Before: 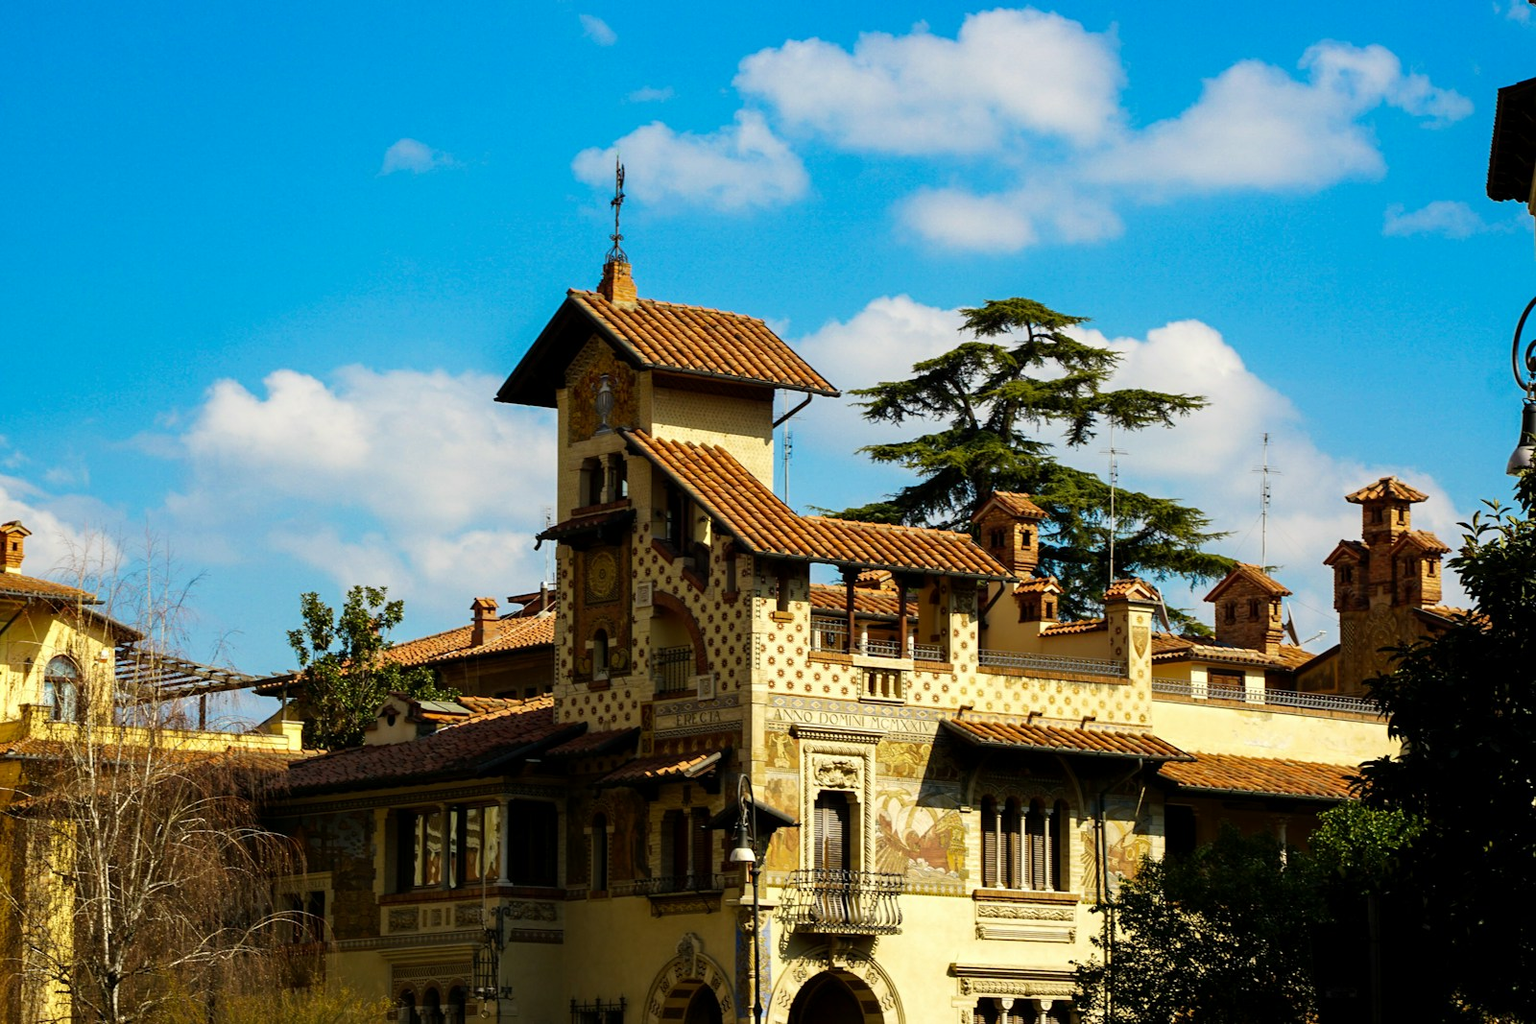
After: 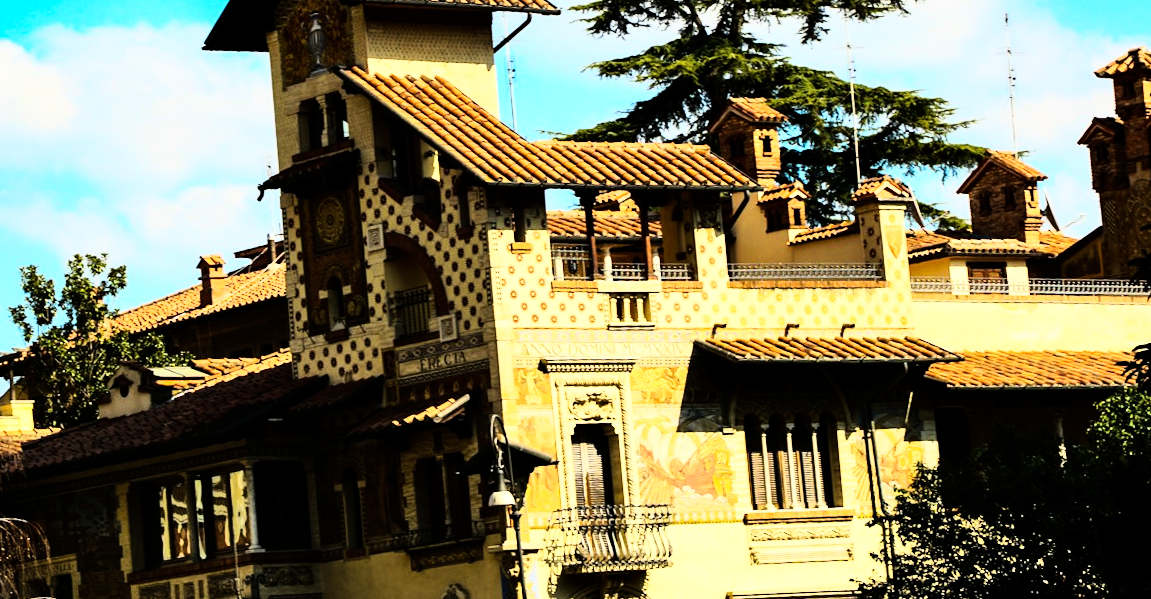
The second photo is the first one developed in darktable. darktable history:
rotate and perspective: rotation -5°, crop left 0.05, crop right 0.952, crop top 0.11, crop bottom 0.89
rgb curve: curves: ch0 [(0, 0) (0.21, 0.15) (0.24, 0.21) (0.5, 0.75) (0.75, 0.96) (0.89, 0.99) (1, 1)]; ch1 [(0, 0.02) (0.21, 0.13) (0.25, 0.2) (0.5, 0.67) (0.75, 0.9) (0.89, 0.97) (1, 1)]; ch2 [(0, 0.02) (0.21, 0.13) (0.25, 0.2) (0.5, 0.67) (0.75, 0.9) (0.89, 0.97) (1, 1)], compensate middle gray true
crop and rotate: left 17.299%, top 35.115%, right 7.015%, bottom 1.024%
shadows and highlights: shadows 49, highlights -41, soften with gaussian
exposure: compensate highlight preservation false
